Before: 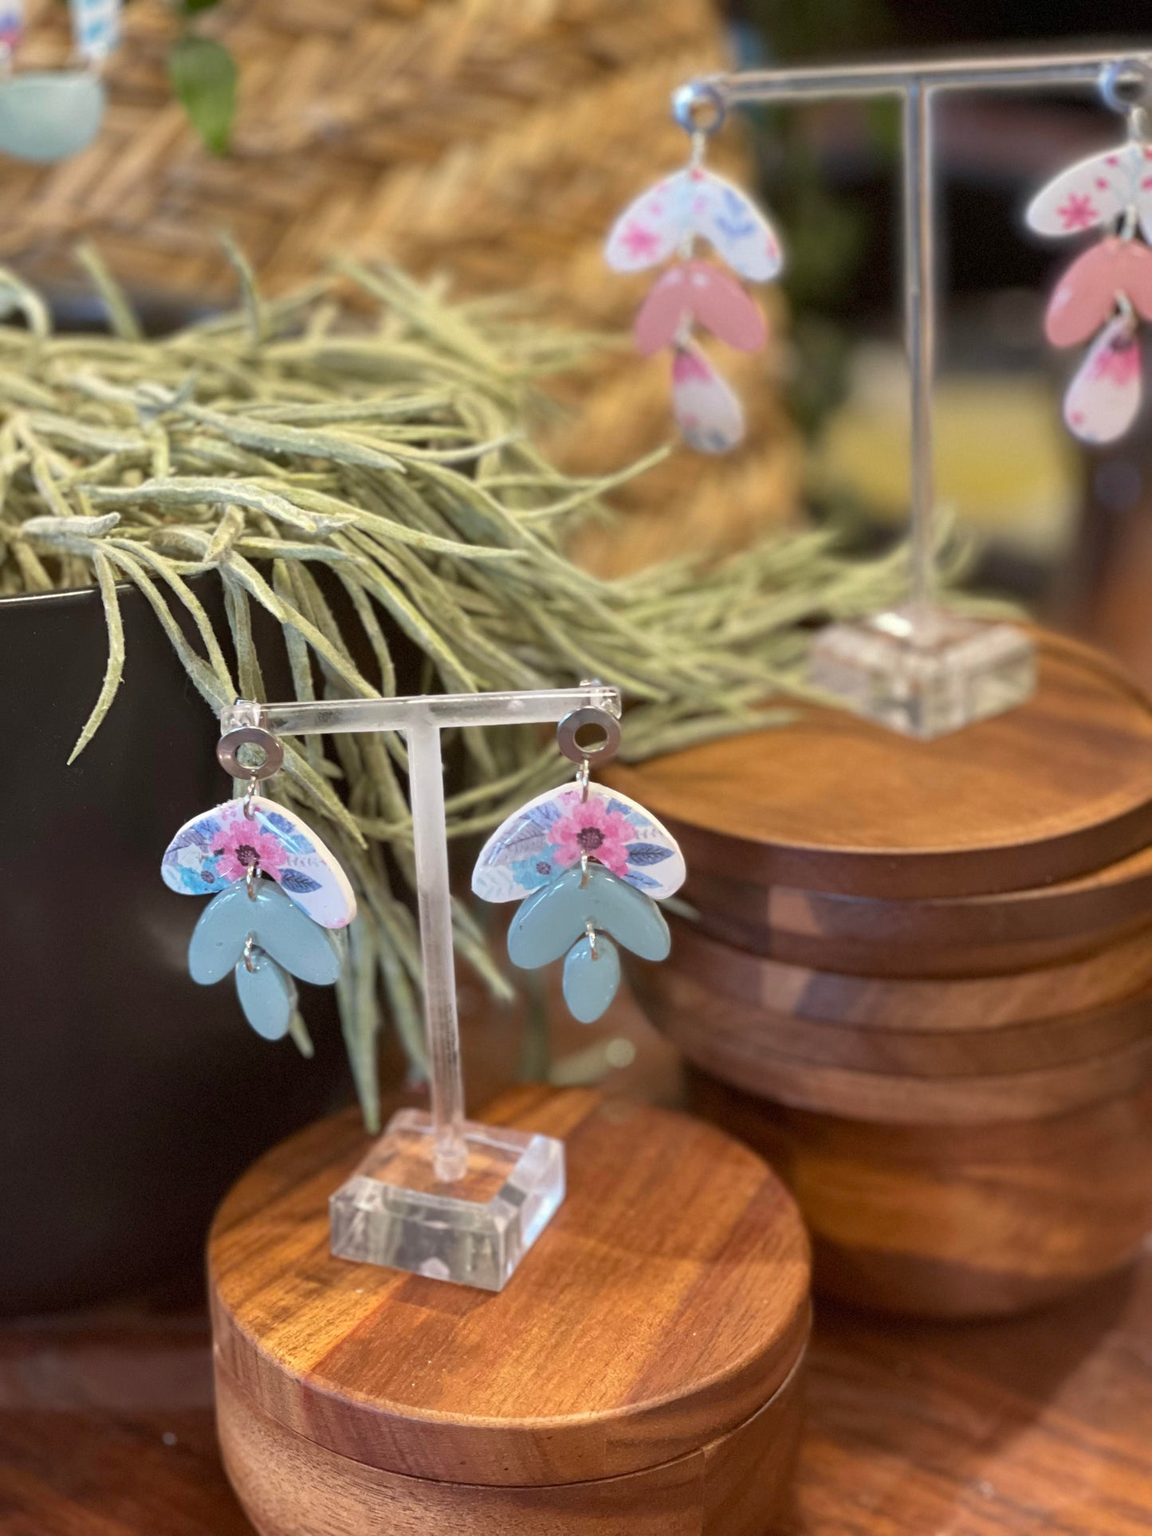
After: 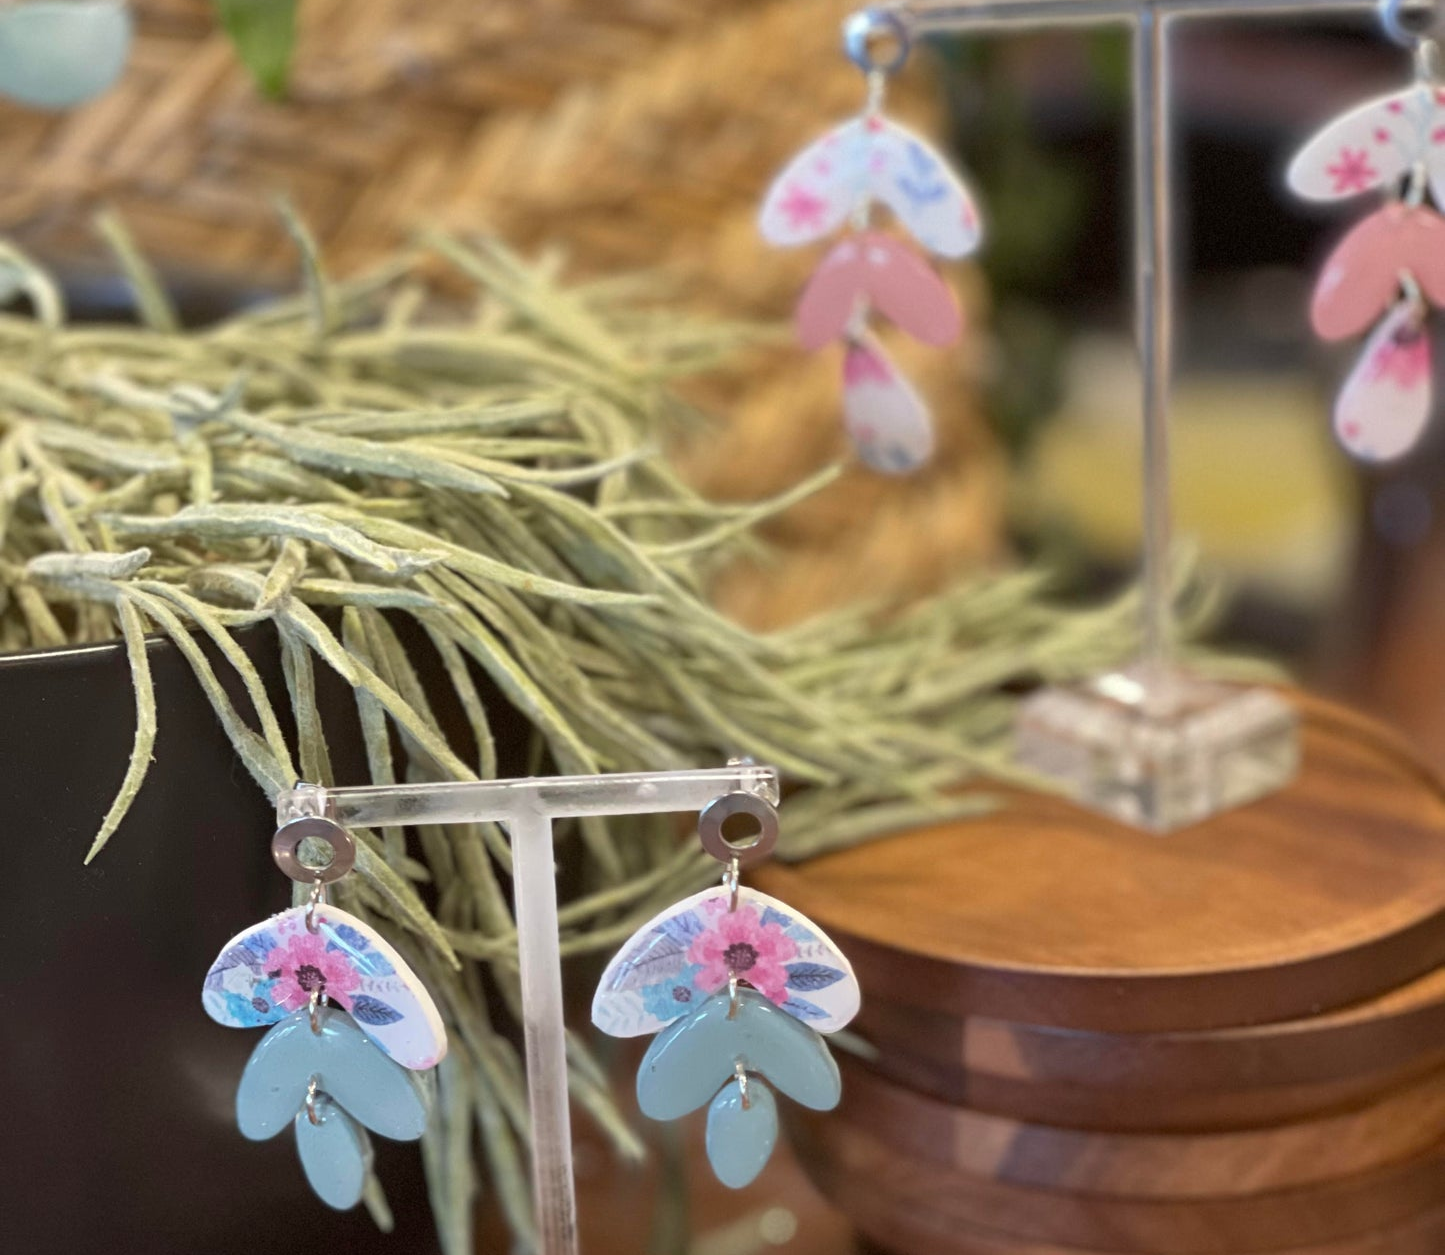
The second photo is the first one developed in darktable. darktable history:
crop and rotate: top 4.96%, bottom 29.901%
